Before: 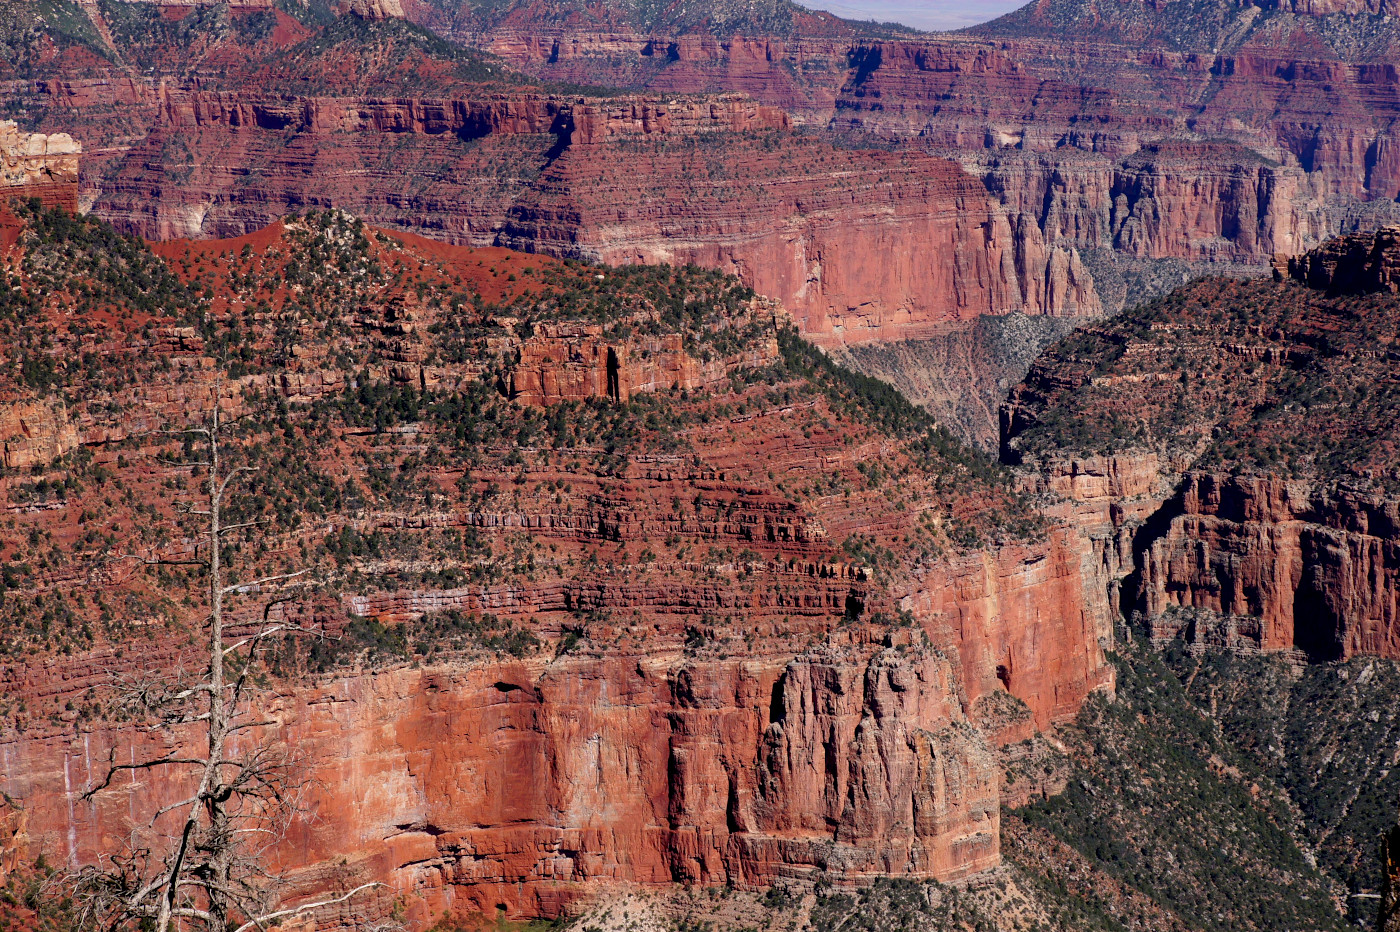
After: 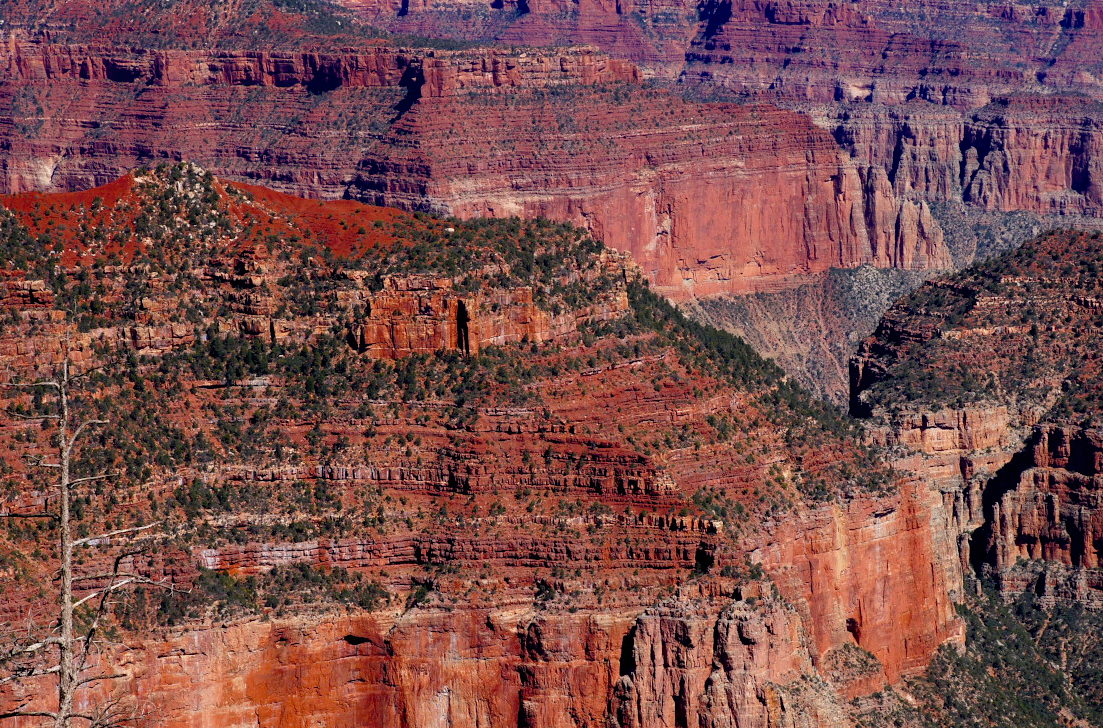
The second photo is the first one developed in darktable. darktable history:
crop and rotate: left 10.77%, top 5.1%, right 10.41%, bottom 16.76%
color balance rgb: linear chroma grading › shadows -8%, linear chroma grading › global chroma 10%, perceptual saturation grading › global saturation 2%, perceptual saturation grading › highlights -2%, perceptual saturation grading › mid-tones 4%, perceptual saturation grading › shadows 8%, perceptual brilliance grading › global brilliance 2%, perceptual brilliance grading › highlights -4%, global vibrance 16%, saturation formula JzAzBz (2021)
